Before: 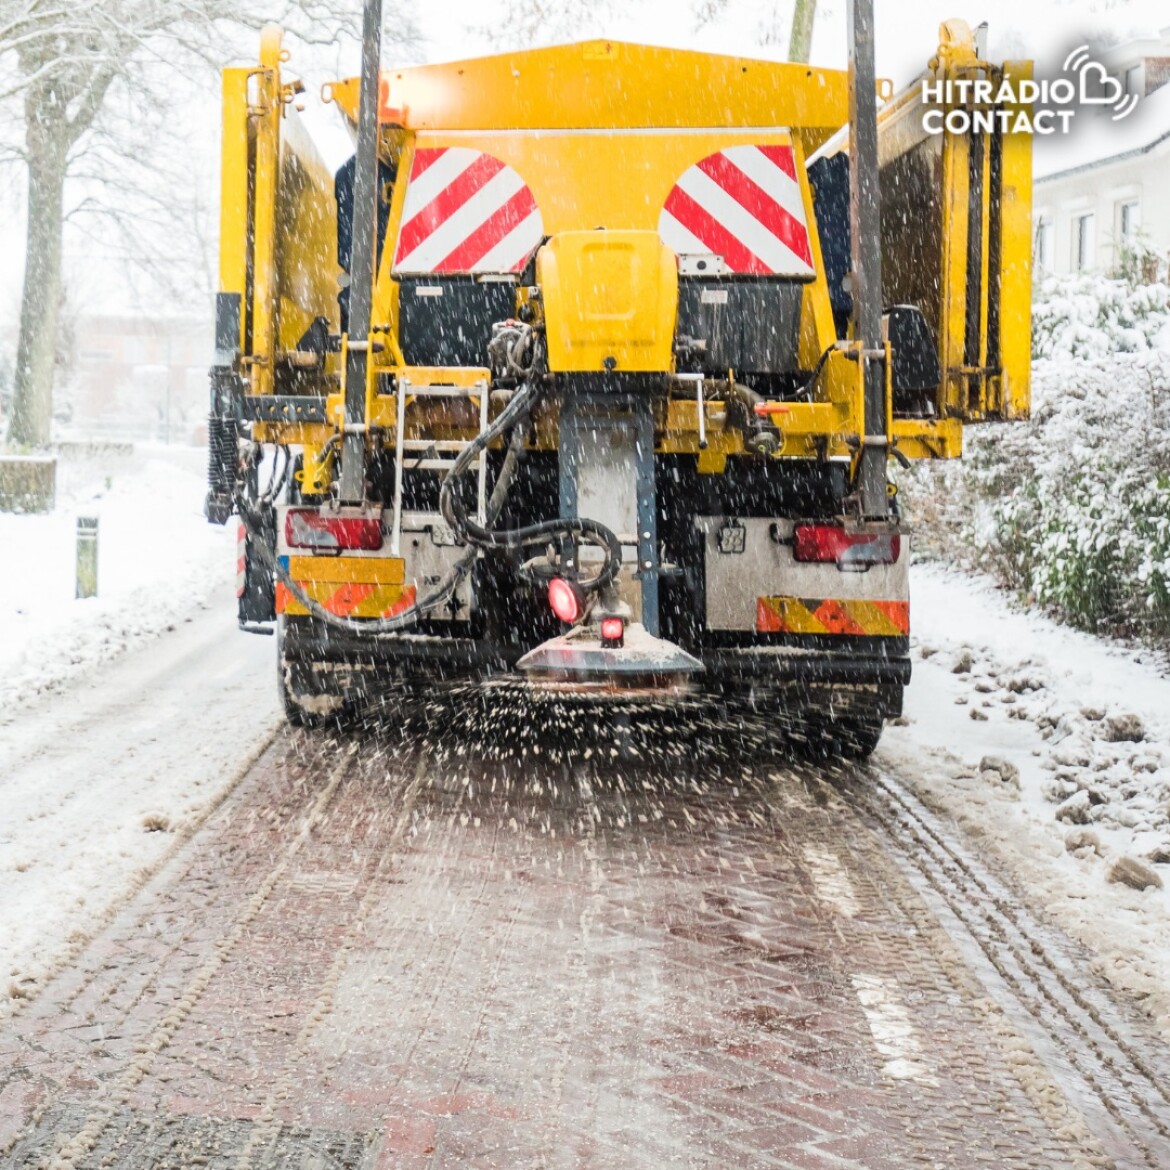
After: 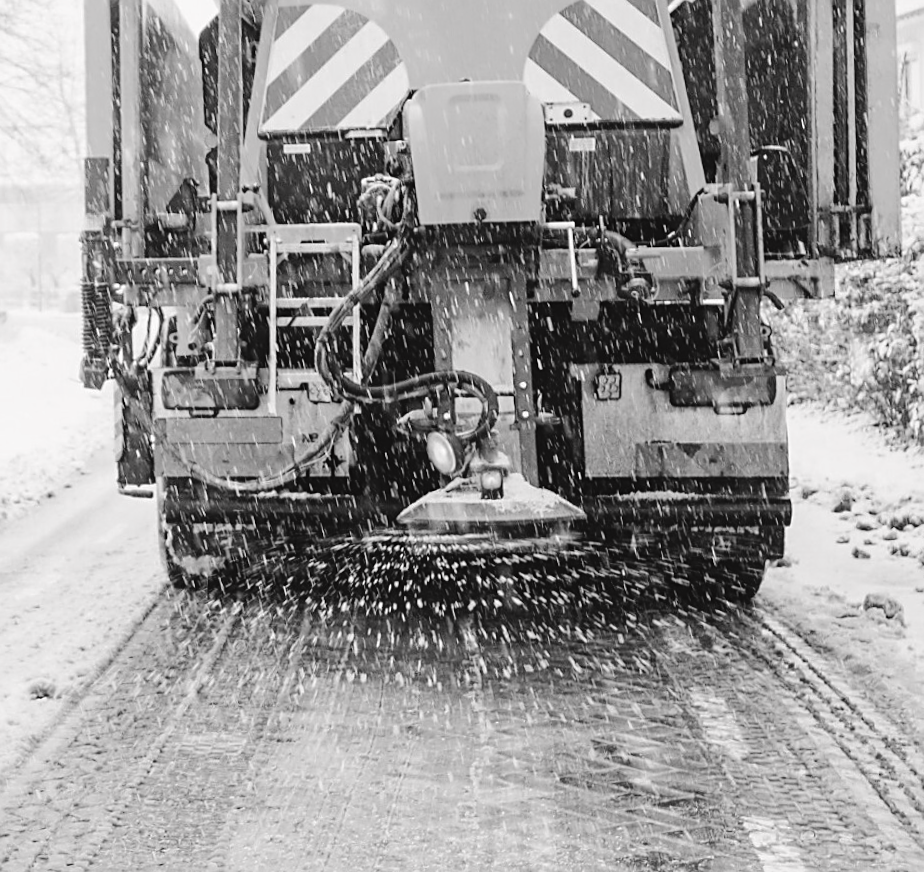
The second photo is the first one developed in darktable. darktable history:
exposure: black level correction -0.015, compensate highlight preservation false
contrast brightness saturation: contrast 0.04, saturation 0.16
sharpen: on, module defaults
crop and rotate: left 10.071%, top 10.071%, right 10.02%, bottom 10.02%
tone curve: curves: ch0 [(0.003, 0) (0.066, 0.017) (0.163, 0.09) (0.264, 0.238) (0.395, 0.421) (0.517, 0.575) (0.633, 0.687) (0.791, 0.814) (1, 1)]; ch1 [(0, 0) (0.149, 0.17) (0.327, 0.339) (0.39, 0.403) (0.456, 0.463) (0.501, 0.502) (0.512, 0.507) (0.53, 0.533) (0.575, 0.592) (0.671, 0.655) (0.729, 0.679) (1, 1)]; ch2 [(0, 0) (0.337, 0.382) (0.464, 0.47) (0.501, 0.502) (0.527, 0.532) (0.563, 0.555) (0.615, 0.61) (0.663, 0.68) (1, 1)], color space Lab, independent channels, preserve colors none
rotate and perspective: rotation -2°, crop left 0.022, crop right 0.978, crop top 0.049, crop bottom 0.951
local contrast: mode bilateral grid, contrast 15, coarseness 36, detail 105%, midtone range 0.2
color calibration: output gray [0.22, 0.42, 0.37, 0], gray › normalize channels true, illuminant same as pipeline (D50), adaptation XYZ, x 0.346, y 0.359, gamut compression 0
